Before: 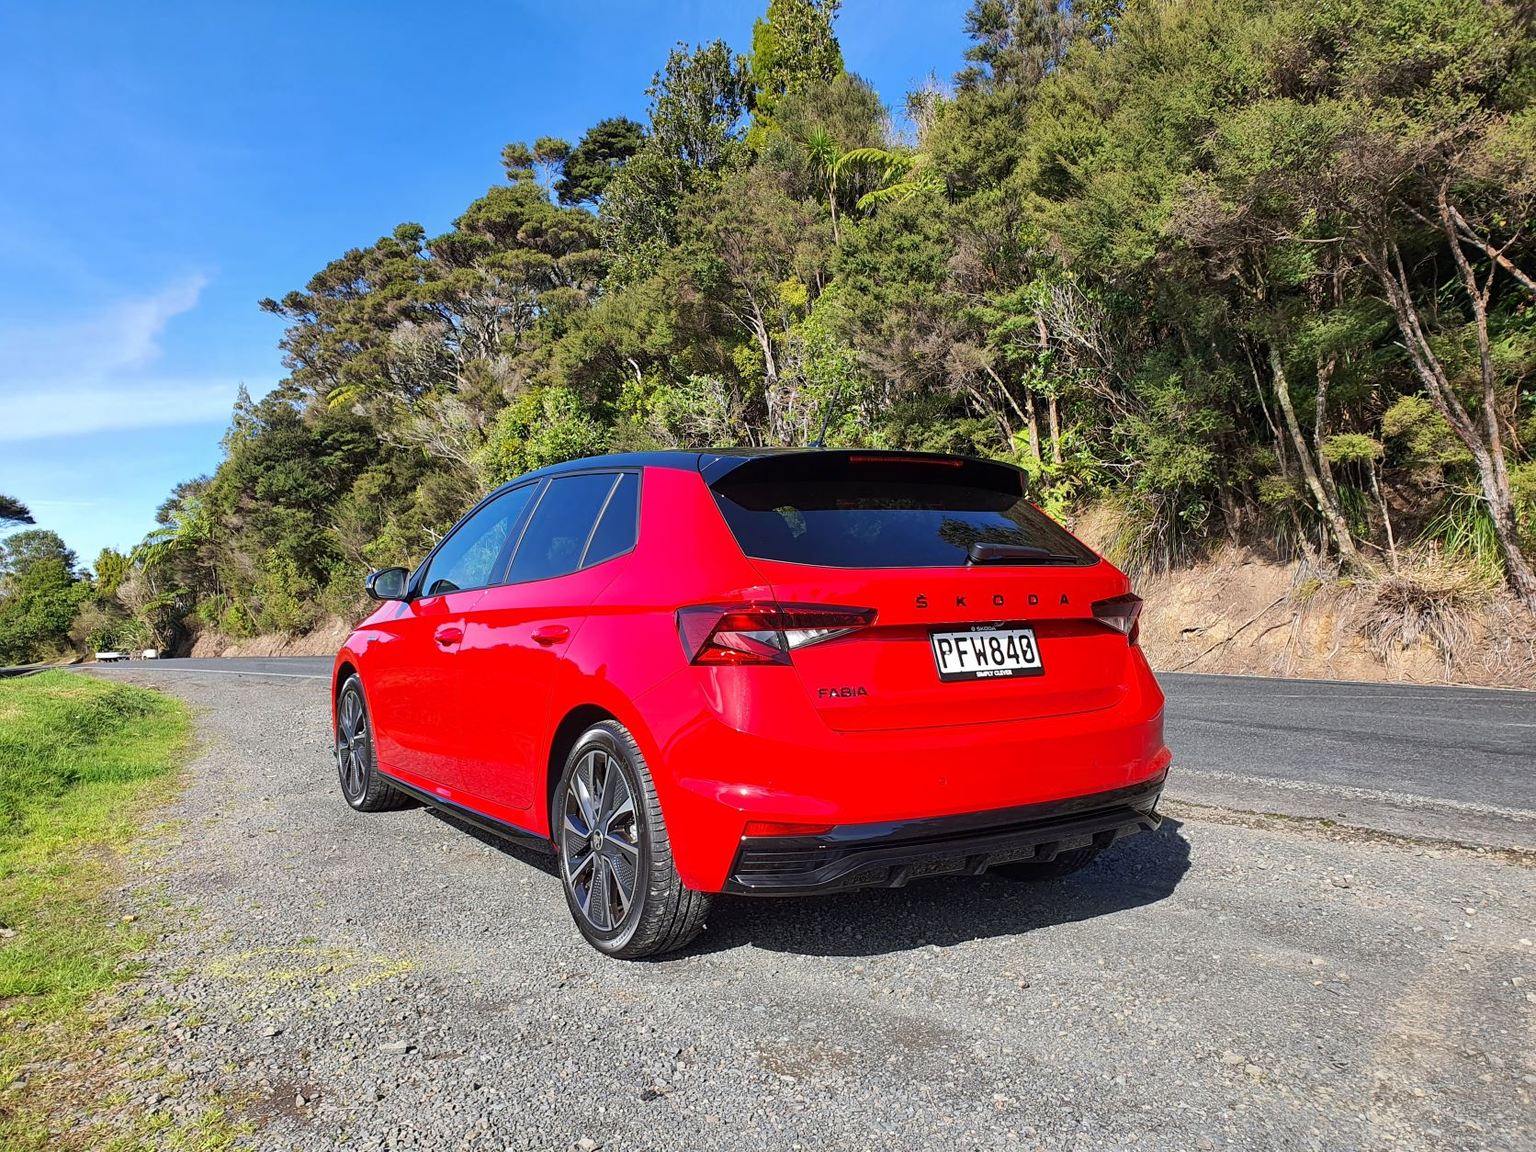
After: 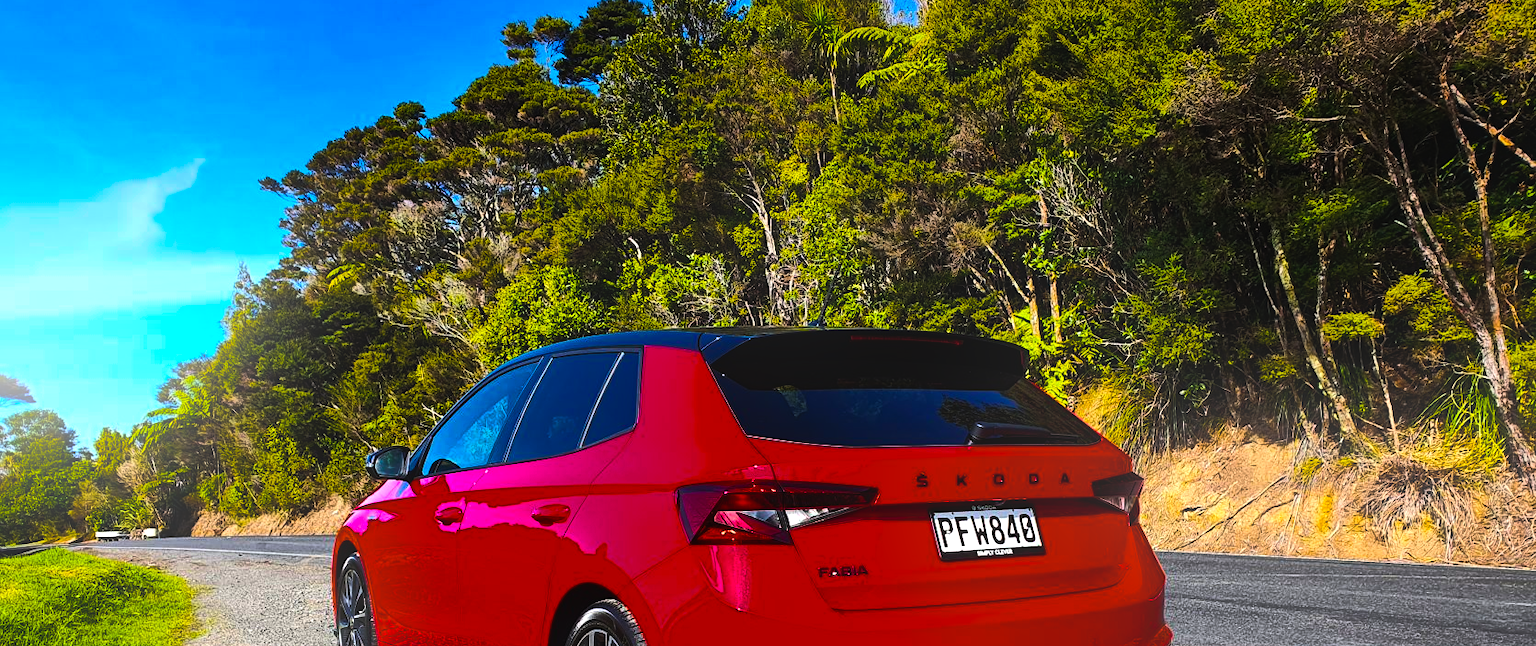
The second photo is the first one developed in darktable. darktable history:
tone equalizer: -8 EV -0.417 EV, -7 EV -0.389 EV, -6 EV -0.333 EV, -5 EV -0.222 EV, -3 EV 0.222 EV, -2 EV 0.333 EV, -1 EV 0.389 EV, +0 EV 0.417 EV, edges refinement/feathering 500, mask exposure compensation -1.57 EV, preserve details no
local contrast: mode bilateral grid, contrast 20, coarseness 50, detail 120%, midtone range 0.2
white balance: emerald 1
color balance rgb: linear chroma grading › global chroma 40.15%, perceptual saturation grading › global saturation 60.58%, perceptual saturation grading › highlights 20.44%, perceptual saturation grading › shadows -50.36%, perceptual brilliance grading › highlights 2.19%, perceptual brilliance grading › mid-tones -50.36%, perceptual brilliance grading › shadows -50.36%
bloom: on, module defaults
contrast brightness saturation: contrast -0.08, brightness -0.04, saturation -0.11
crop and rotate: top 10.605%, bottom 33.274%
